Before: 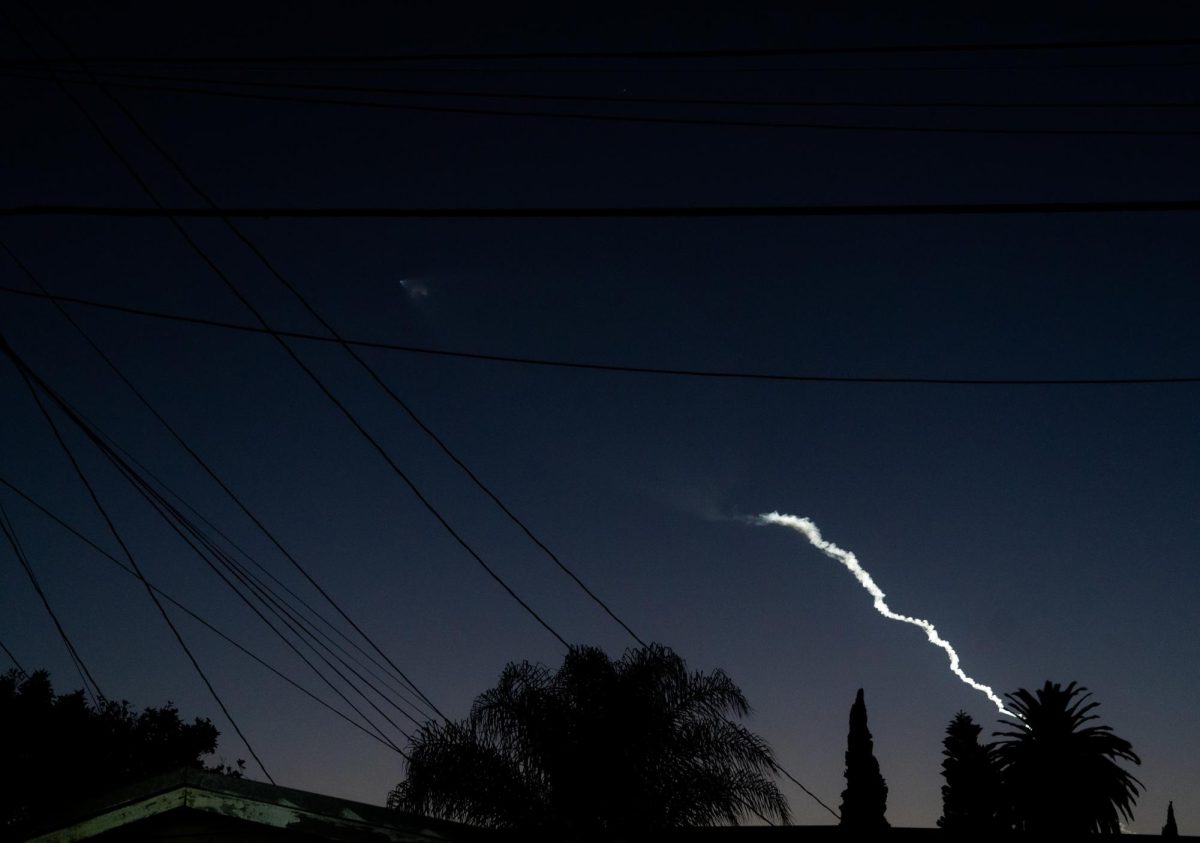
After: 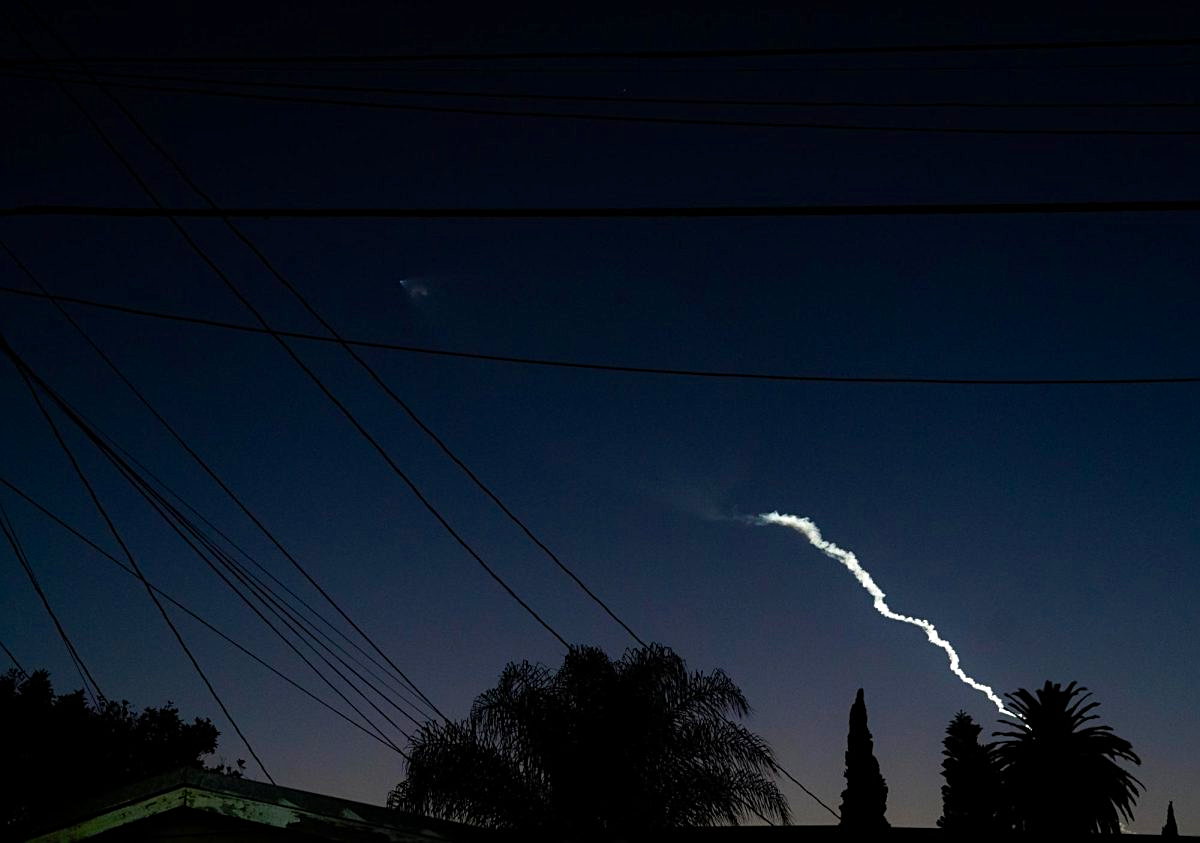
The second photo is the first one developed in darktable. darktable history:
sharpen: radius 2.167, amount 0.381, threshold 0
color balance rgb: linear chroma grading › global chroma 15%, perceptual saturation grading › global saturation 30%
